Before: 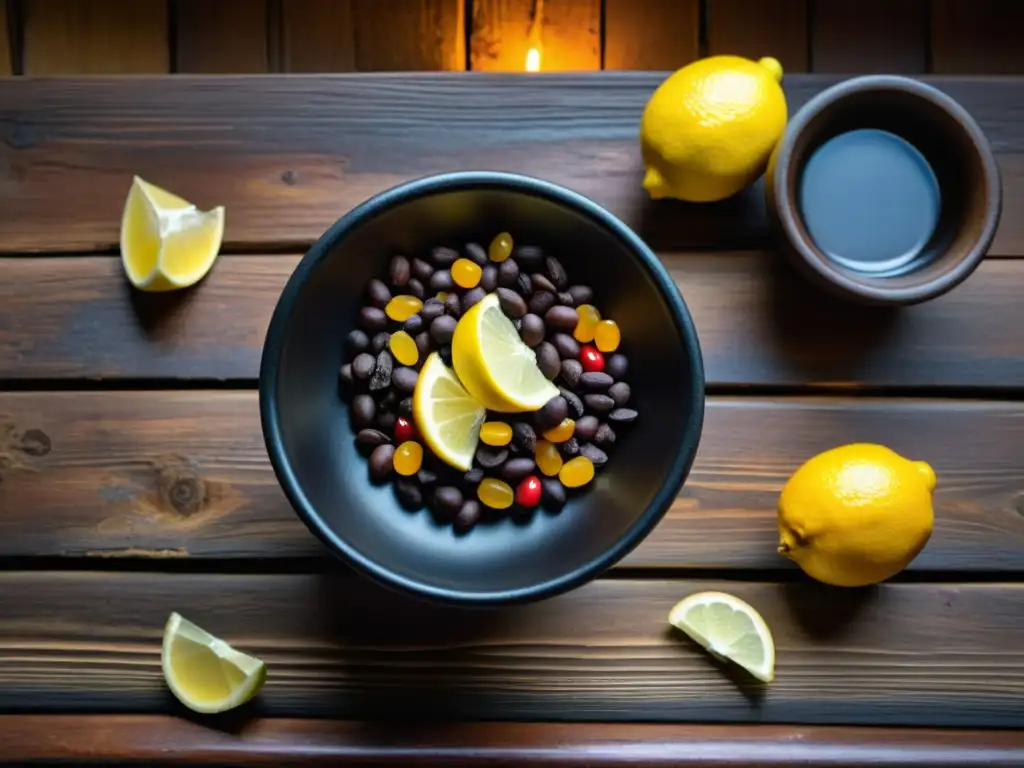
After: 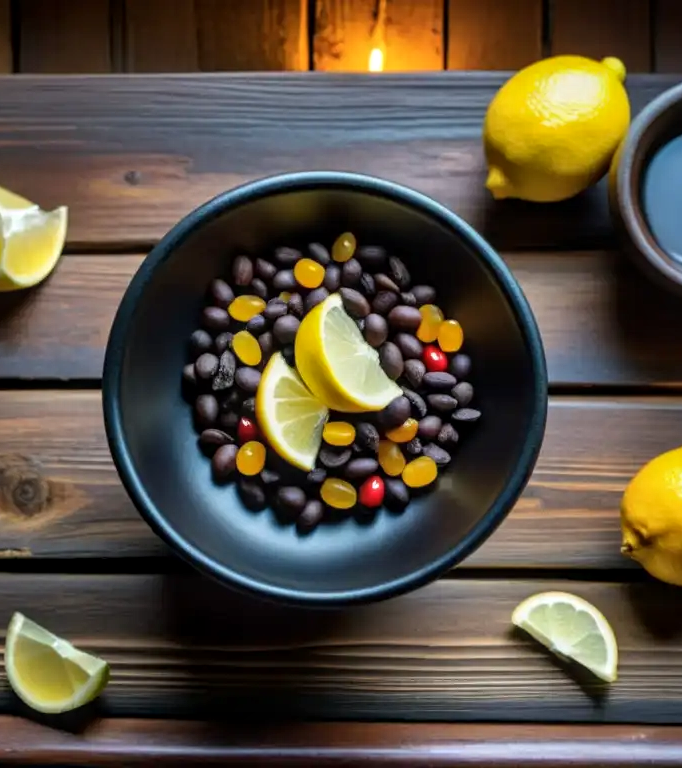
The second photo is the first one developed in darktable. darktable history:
crop: left 15.419%, right 17.914%
local contrast: on, module defaults
